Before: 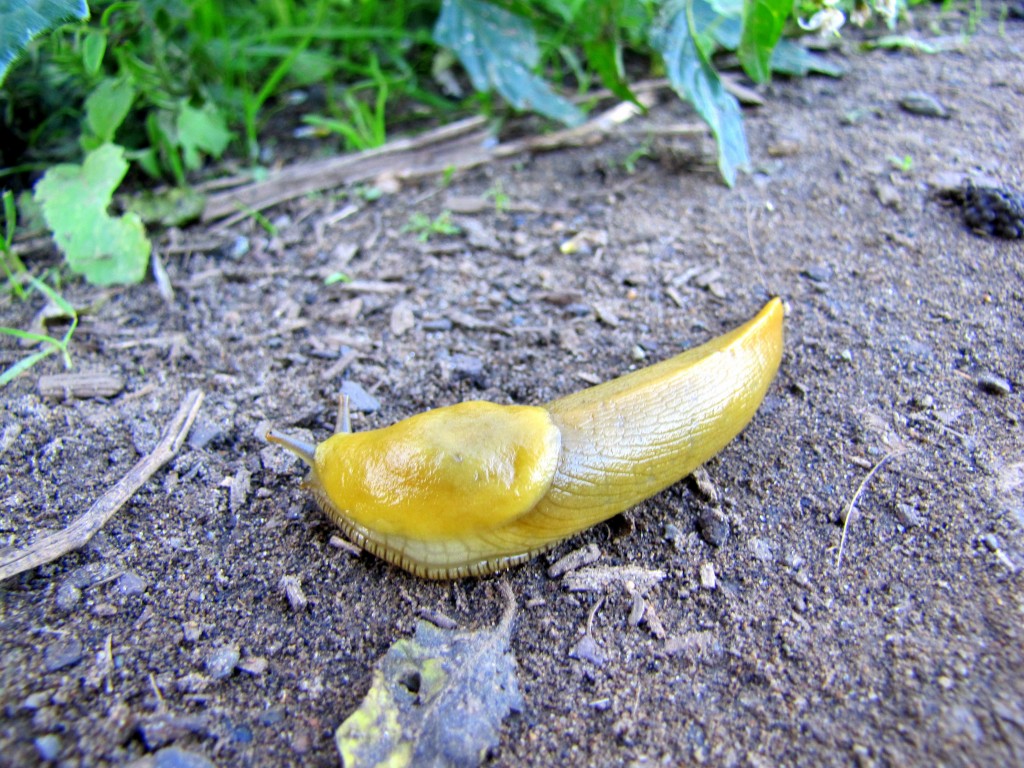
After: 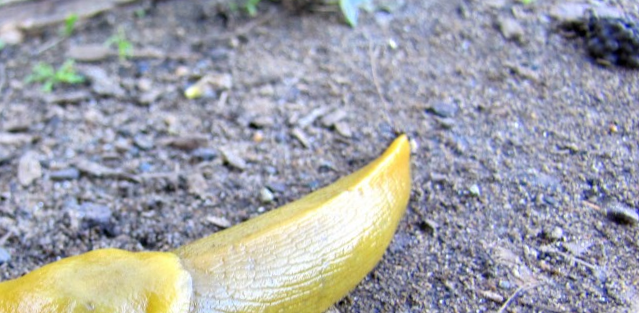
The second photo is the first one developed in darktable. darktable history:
rotate and perspective: rotation -2°, crop left 0.022, crop right 0.978, crop top 0.049, crop bottom 0.951
crop: left 36.005%, top 18.293%, right 0.31%, bottom 38.444%
